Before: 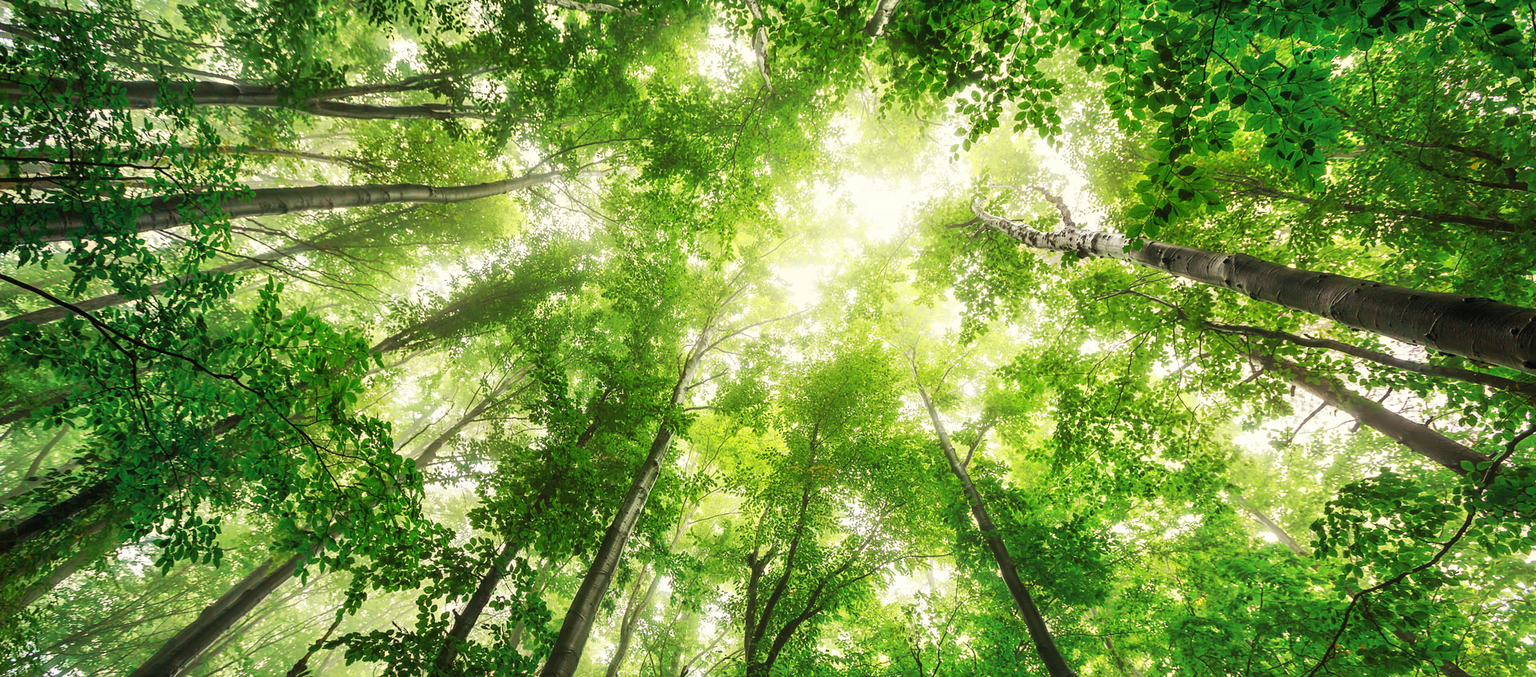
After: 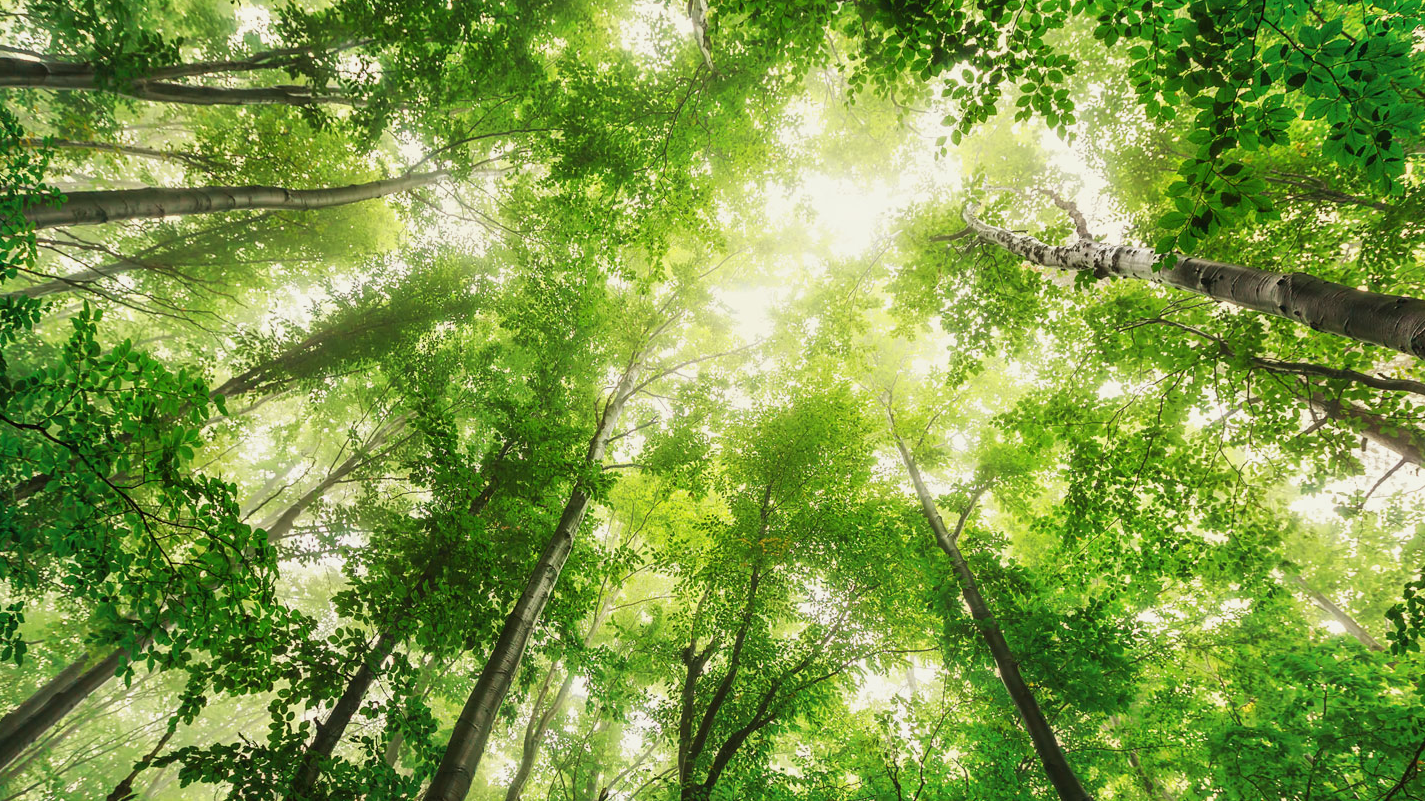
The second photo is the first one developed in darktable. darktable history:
crop and rotate: left 13.15%, top 5.251%, right 12.609%
exposure: exposure -0.153 EV, compensate highlight preservation false
